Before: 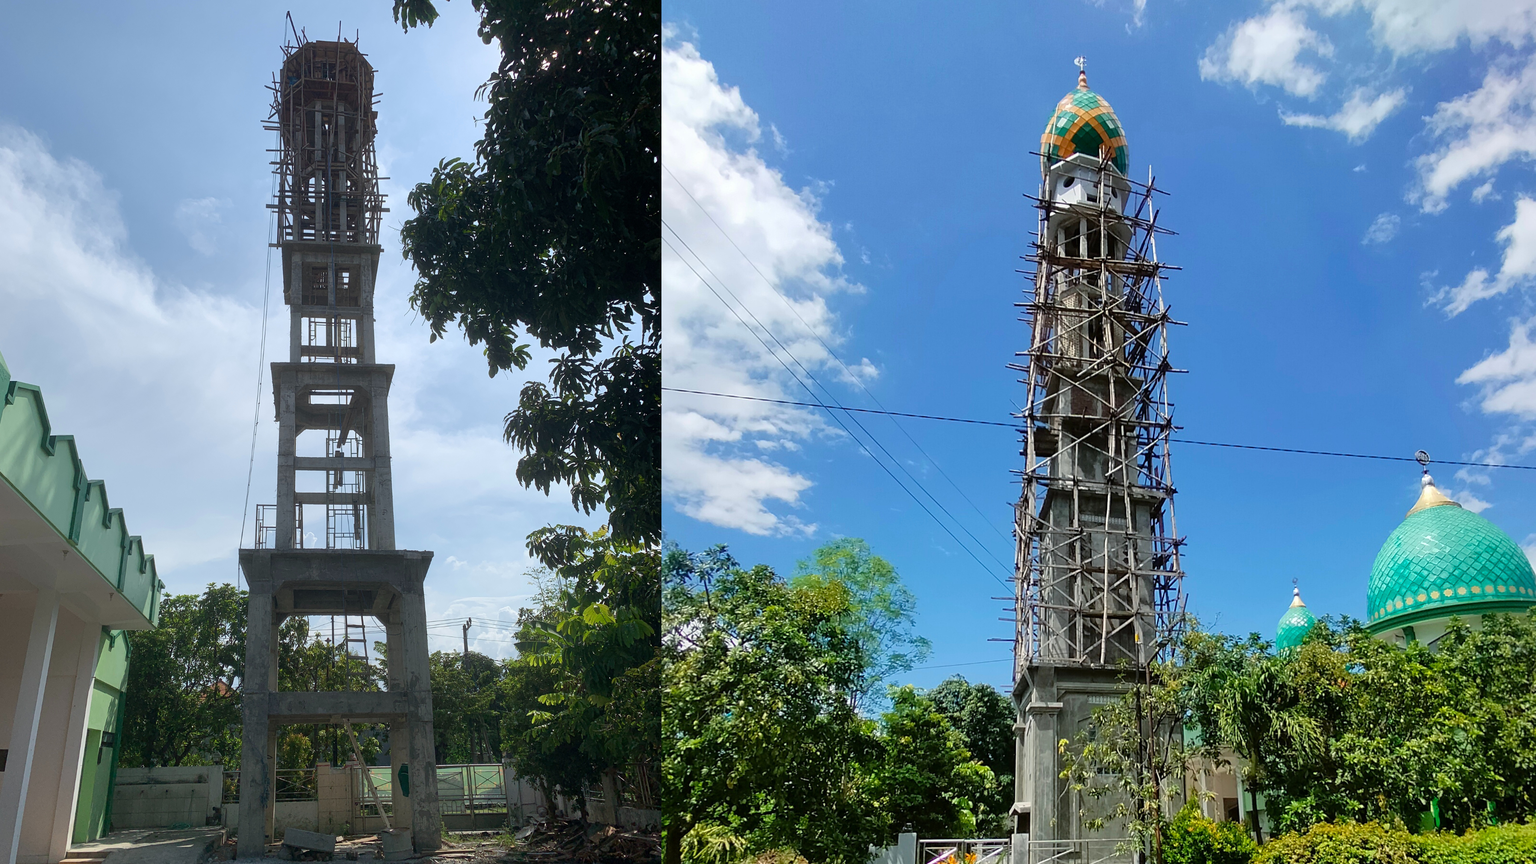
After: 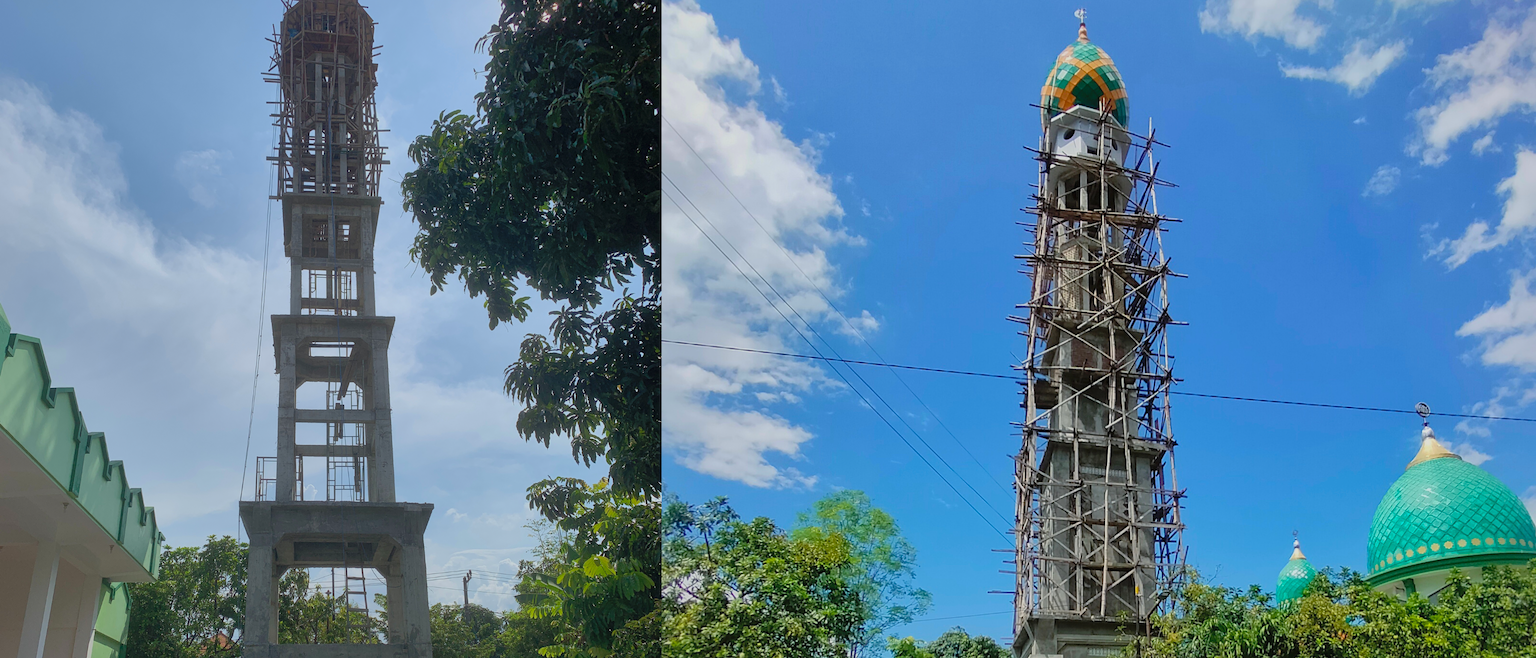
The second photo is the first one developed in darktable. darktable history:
exposure: exposure -0.406 EV, compensate highlight preservation false
contrast brightness saturation: brightness 0.086, saturation 0.192
shadows and highlights: on, module defaults
crop: top 5.59%, bottom 18.159%
